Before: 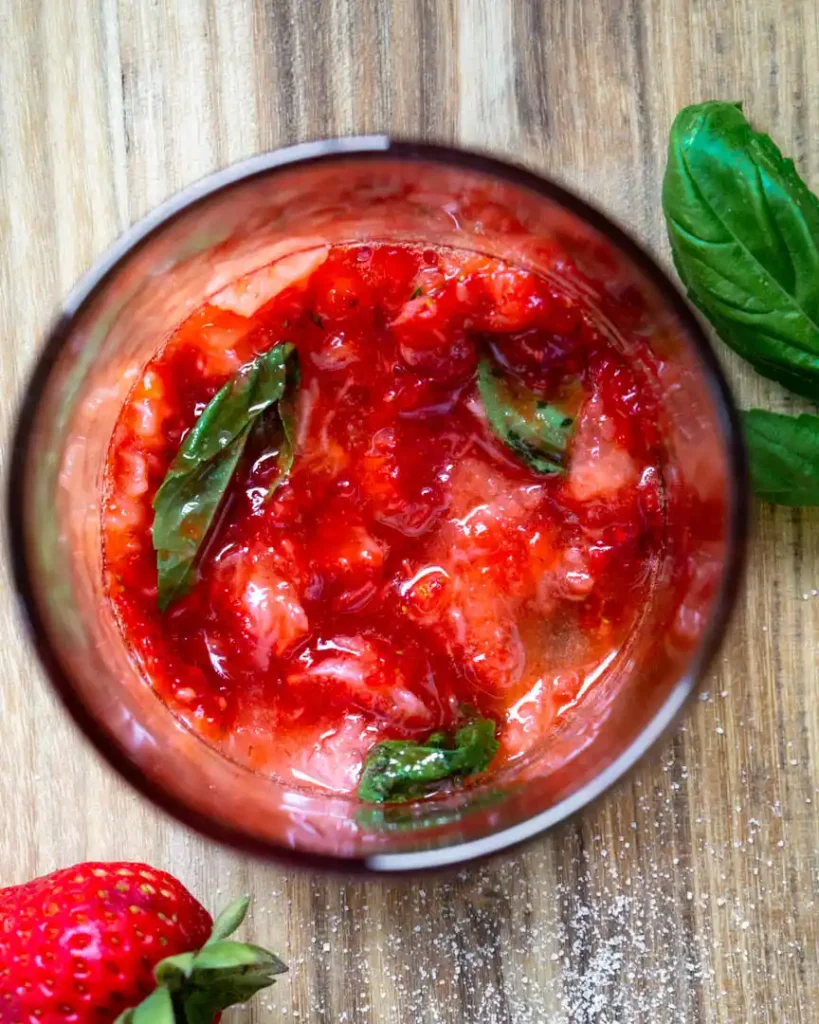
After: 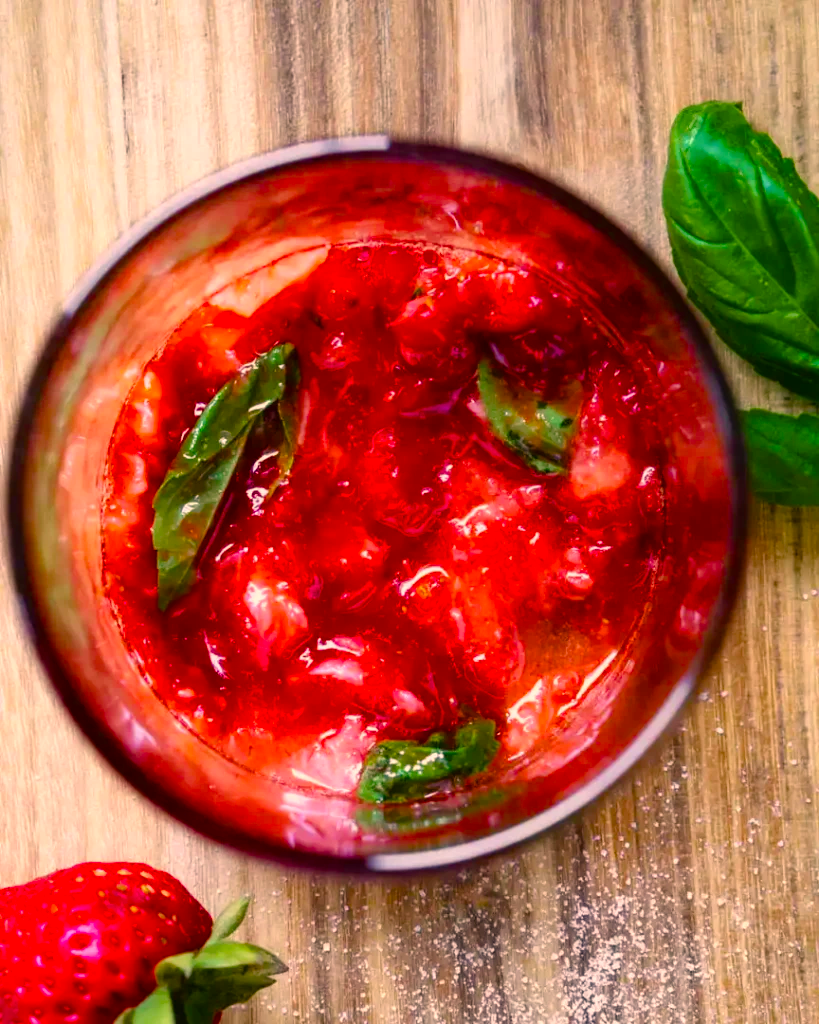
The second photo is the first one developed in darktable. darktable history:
color correction: highlights a* 17.5, highlights b* 19.05
color balance rgb: global offset › luminance 0.23%, linear chroma grading › global chroma 15.643%, perceptual saturation grading › global saturation 45.324%, perceptual saturation grading › highlights -50.453%, perceptual saturation grading › shadows 30.085%
